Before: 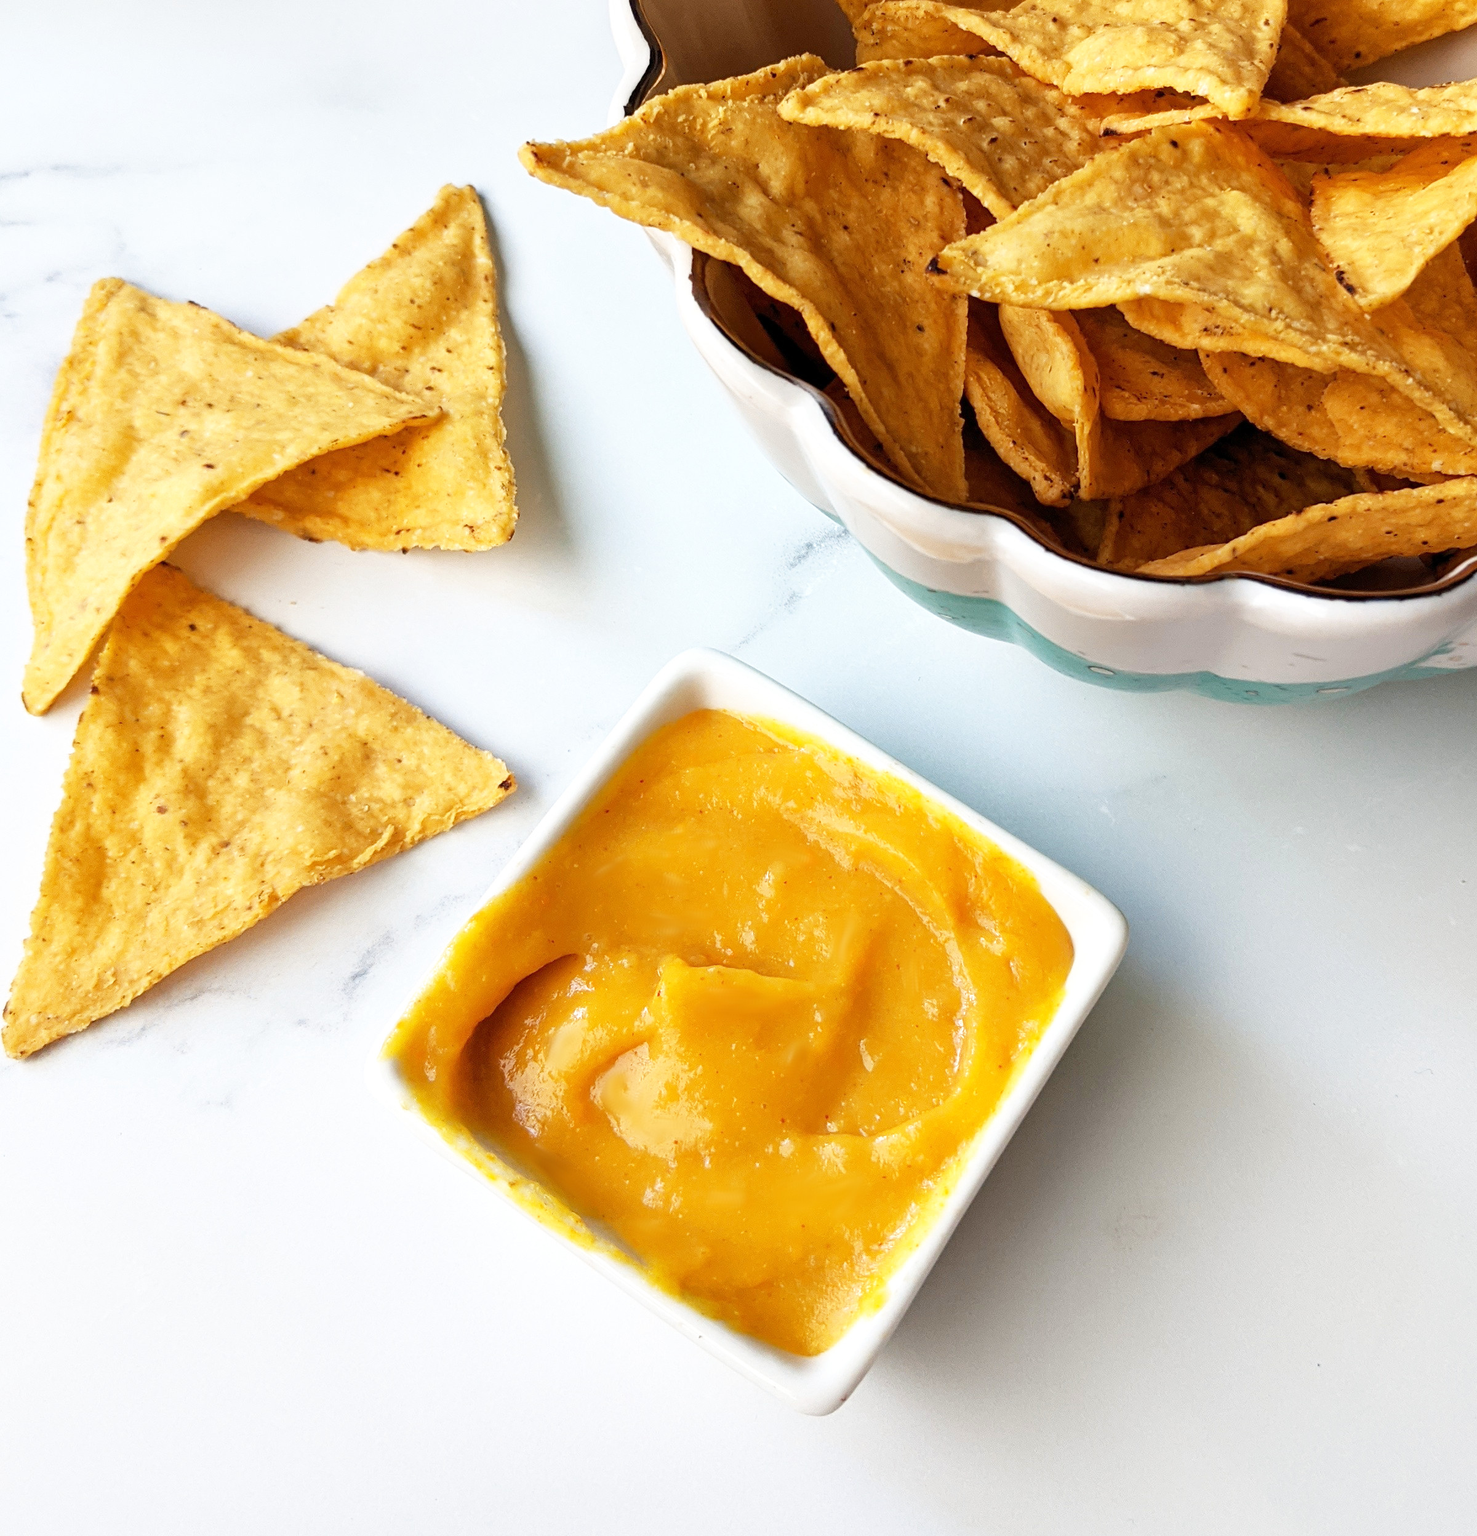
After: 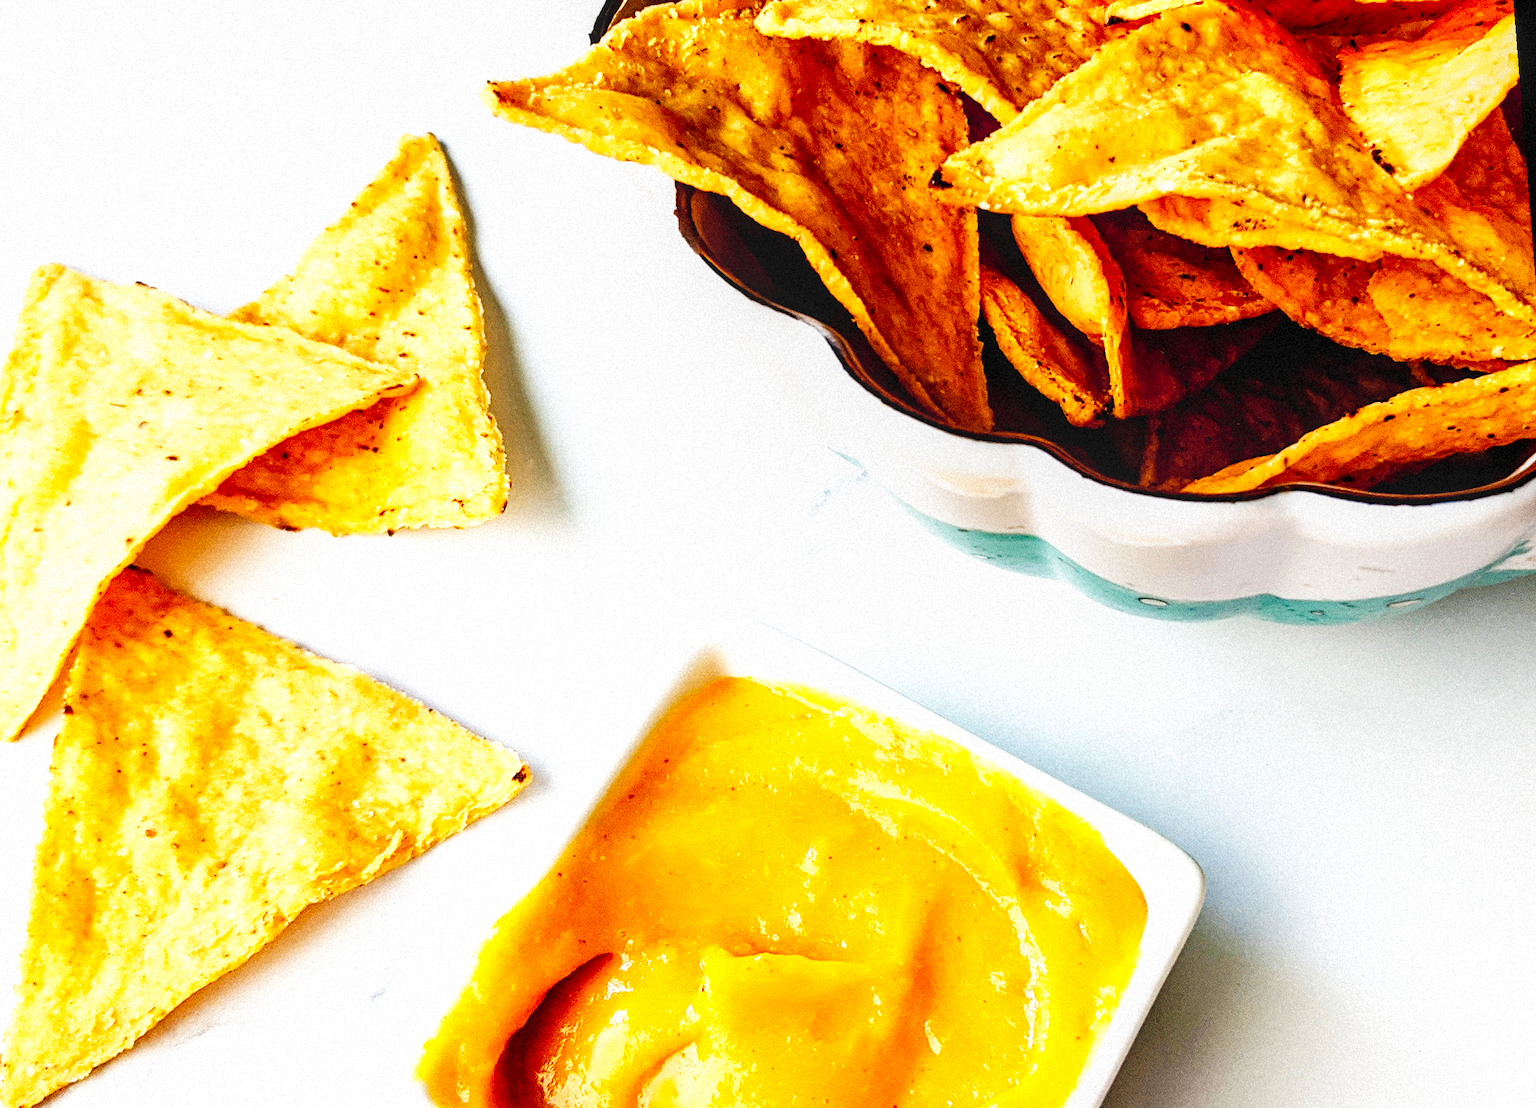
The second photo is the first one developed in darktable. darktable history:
rotate and perspective: rotation -4.57°, crop left 0.054, crop right 0.944, crop top 0.087, crop bottom 0.914
tone curve: curves: ch0 [(0, 0) (0.003, 0.002) (0.011, 0.002) (0.025, 0.002) (0.044, 0.002) (0.069, 0.002) (0.1, 0.003) (0.136, 0.008) (0.177, 0.03) (0.224, 0.058) (0.277, 0.139) (0.335, 0.233) (0.399, 0.363) (0.468, 0.506) (0.543, 0.649) (0.623, 0.781) (0.709, 0.88) (0.801, 0.956) (0.898, 0.994) (1, 1)], preserve colors none
crop: bottom 24.988%
local contrast: on, module defaults
grain: mid-tones bias 0%
